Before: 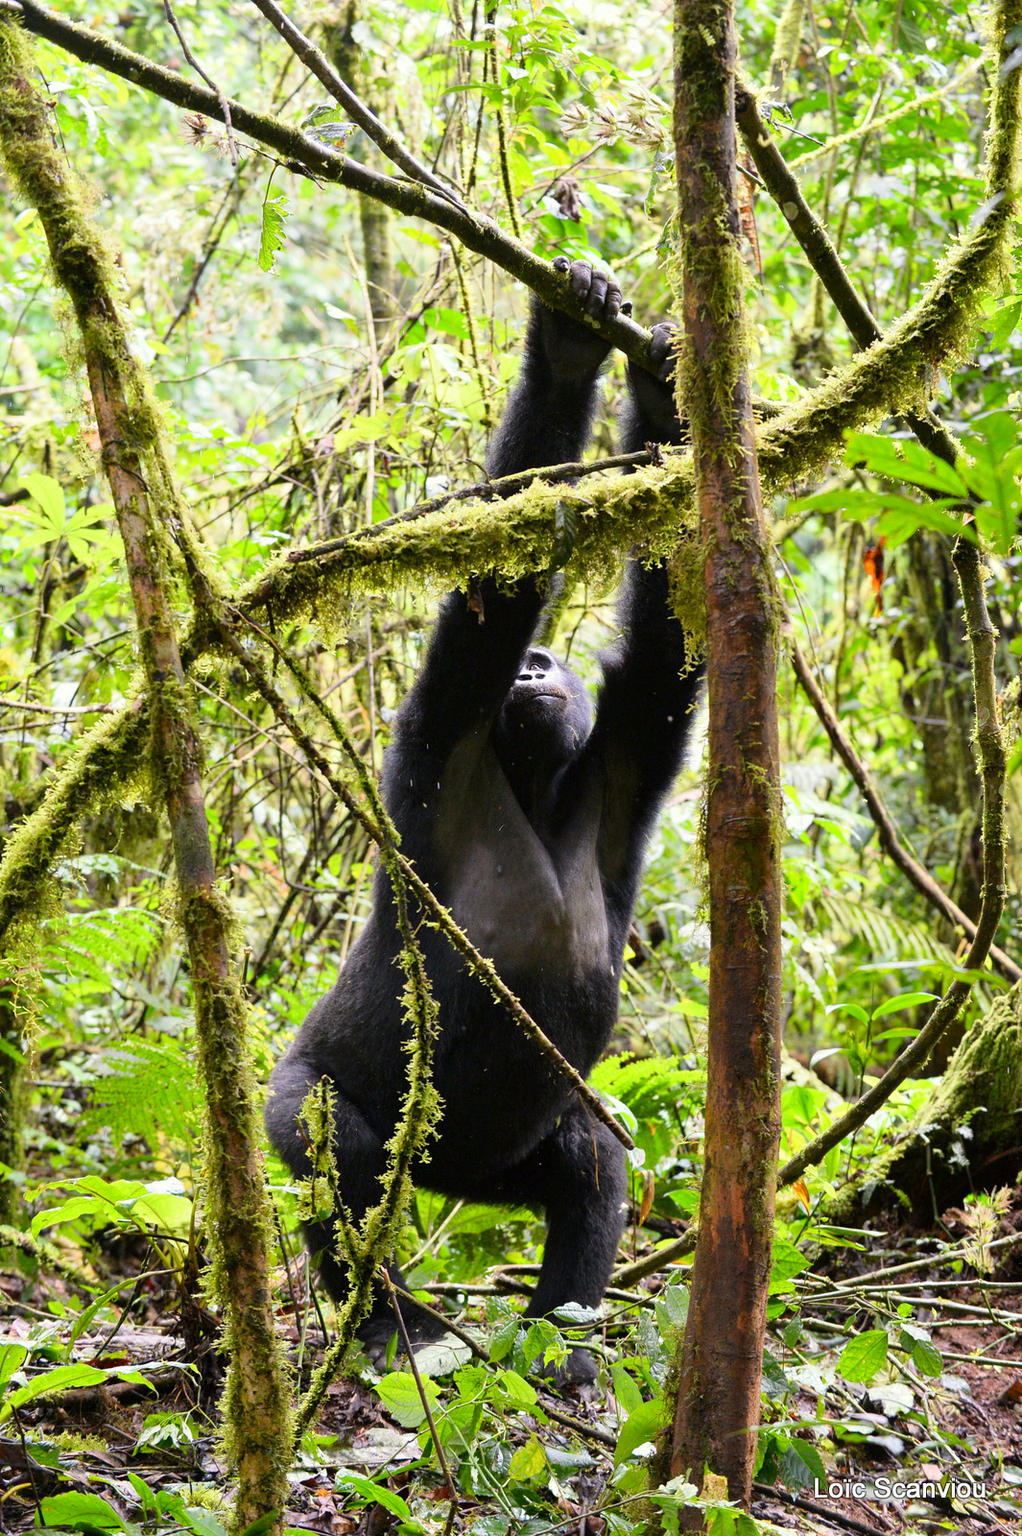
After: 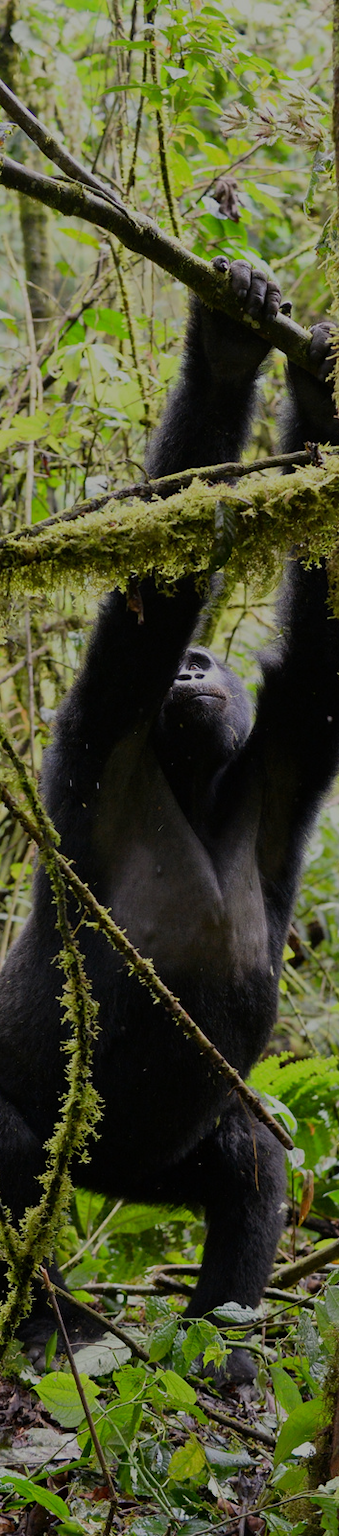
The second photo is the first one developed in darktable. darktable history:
crop: left 33.36%, right 33.36%
exposure: black level correction 0, exposure 1.125 EV, compensate exposure bias true, compensate highlight preservation false
